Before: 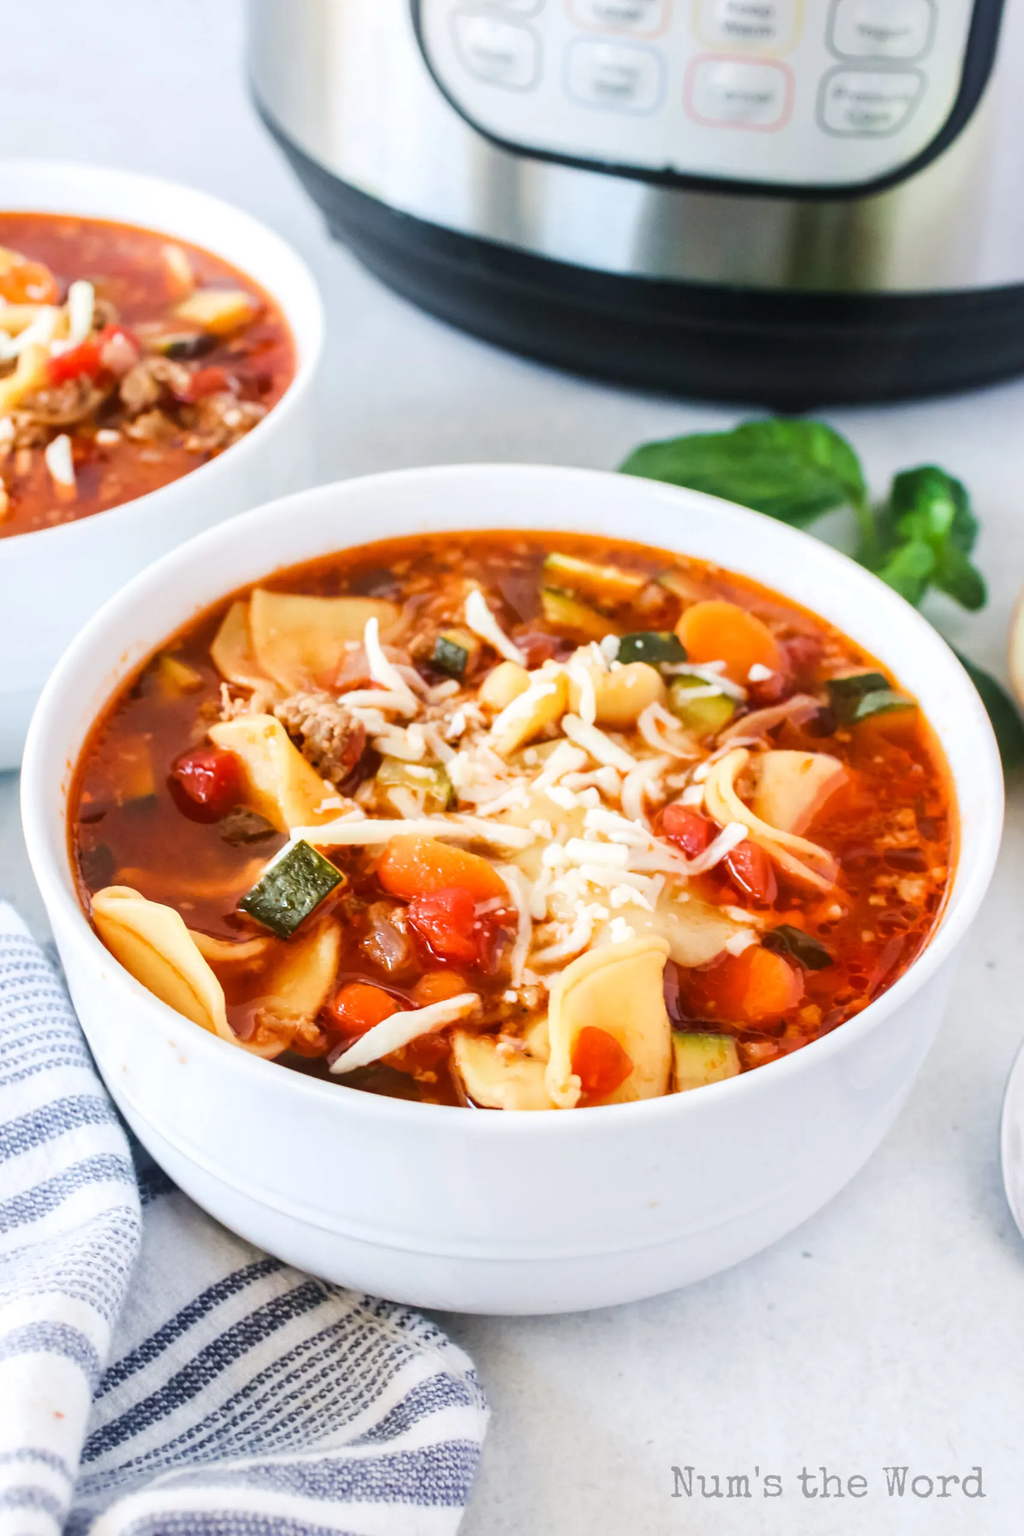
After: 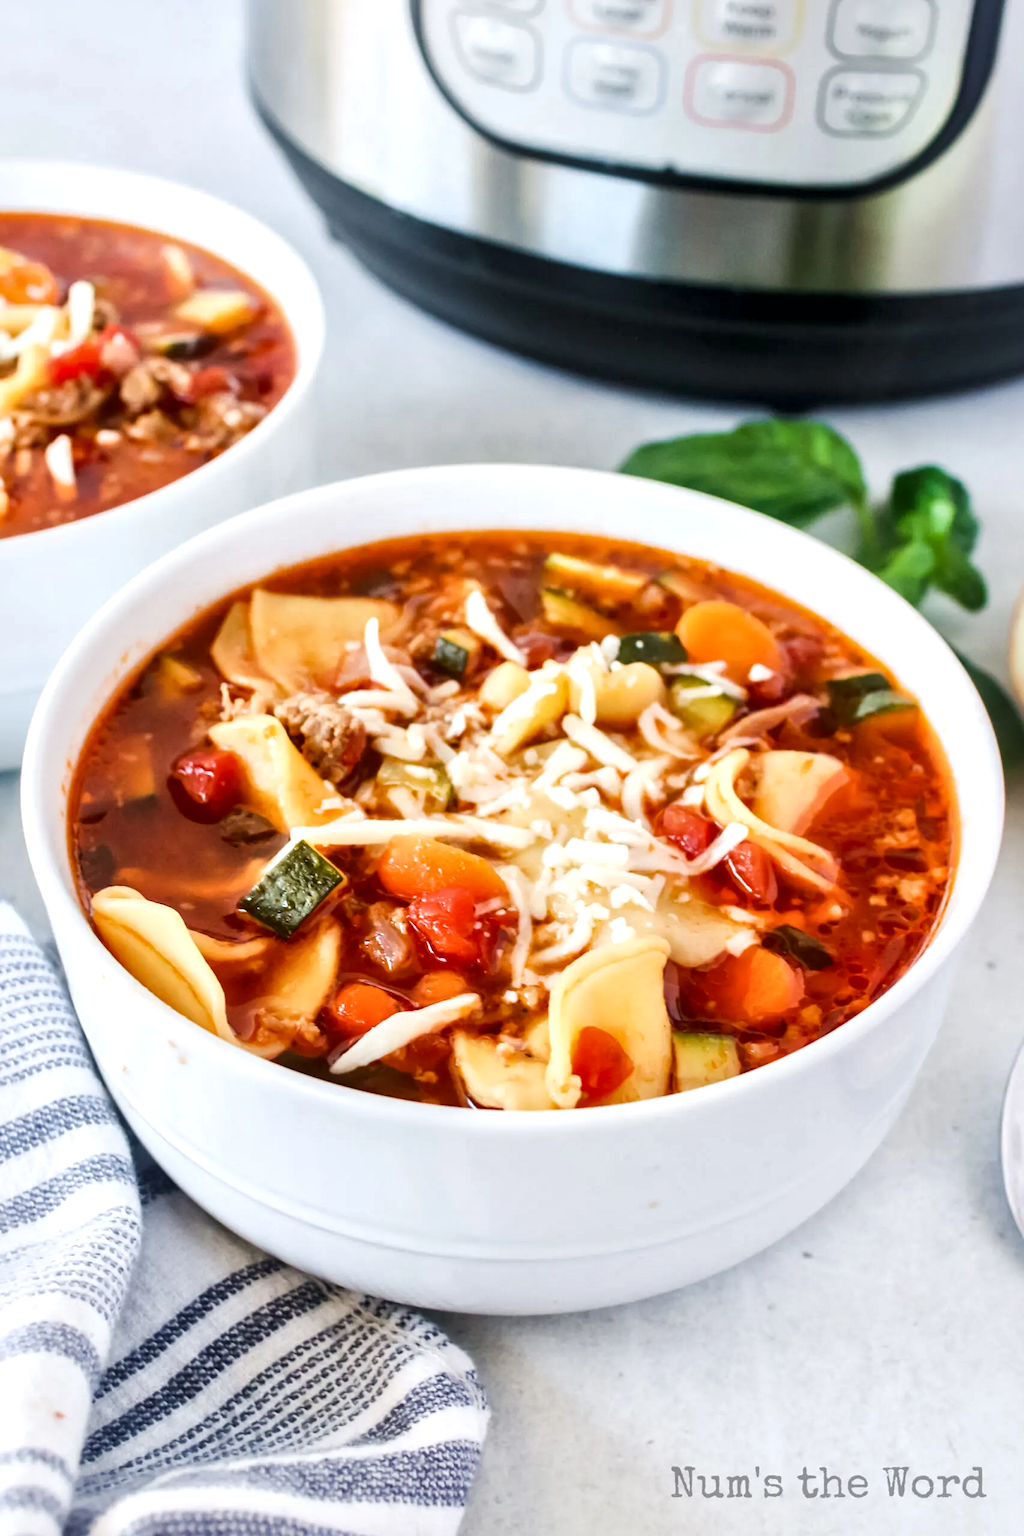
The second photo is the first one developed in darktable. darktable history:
local contrast: mode bilateral grid, contrast 26, coarseness 61, detail 151%, midtone range 0.2
exposure: black level correction 0.001, compensate exposure bias true, compensate highlight preservation false
